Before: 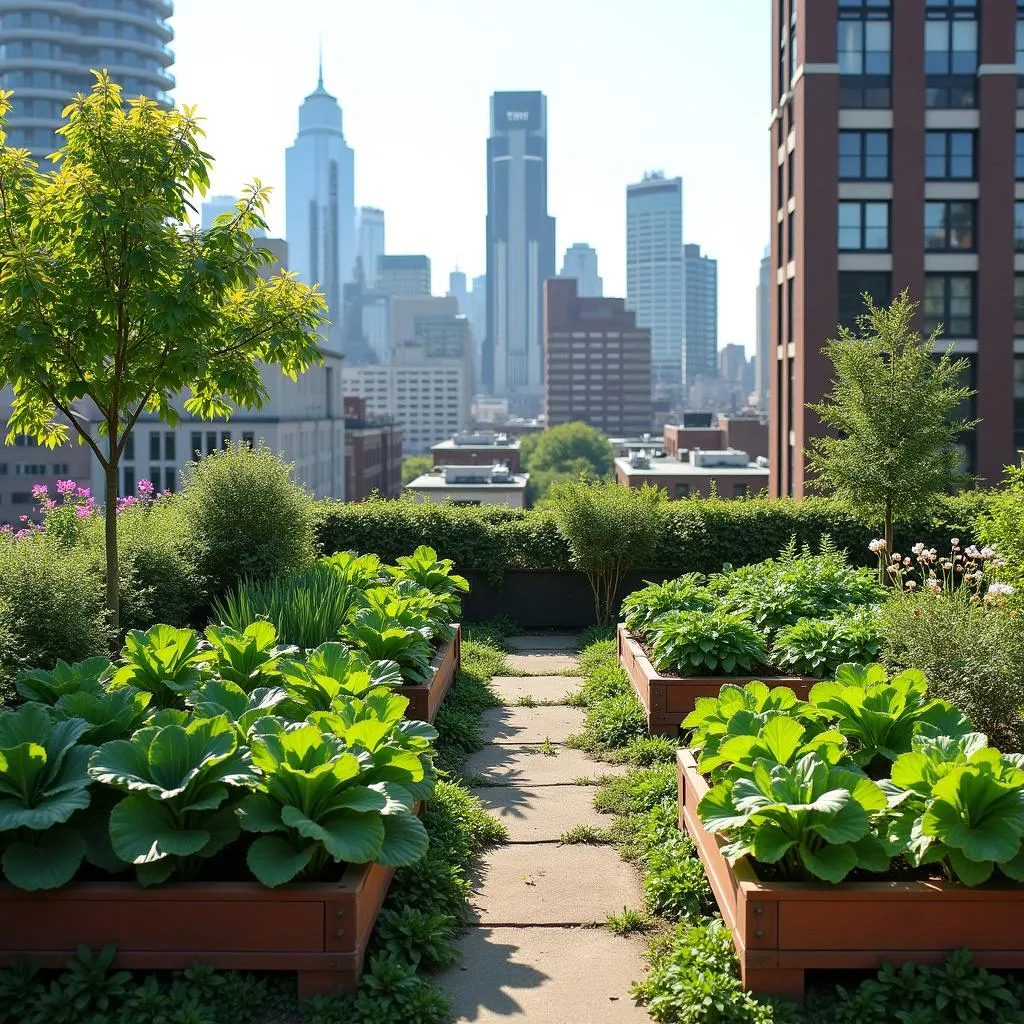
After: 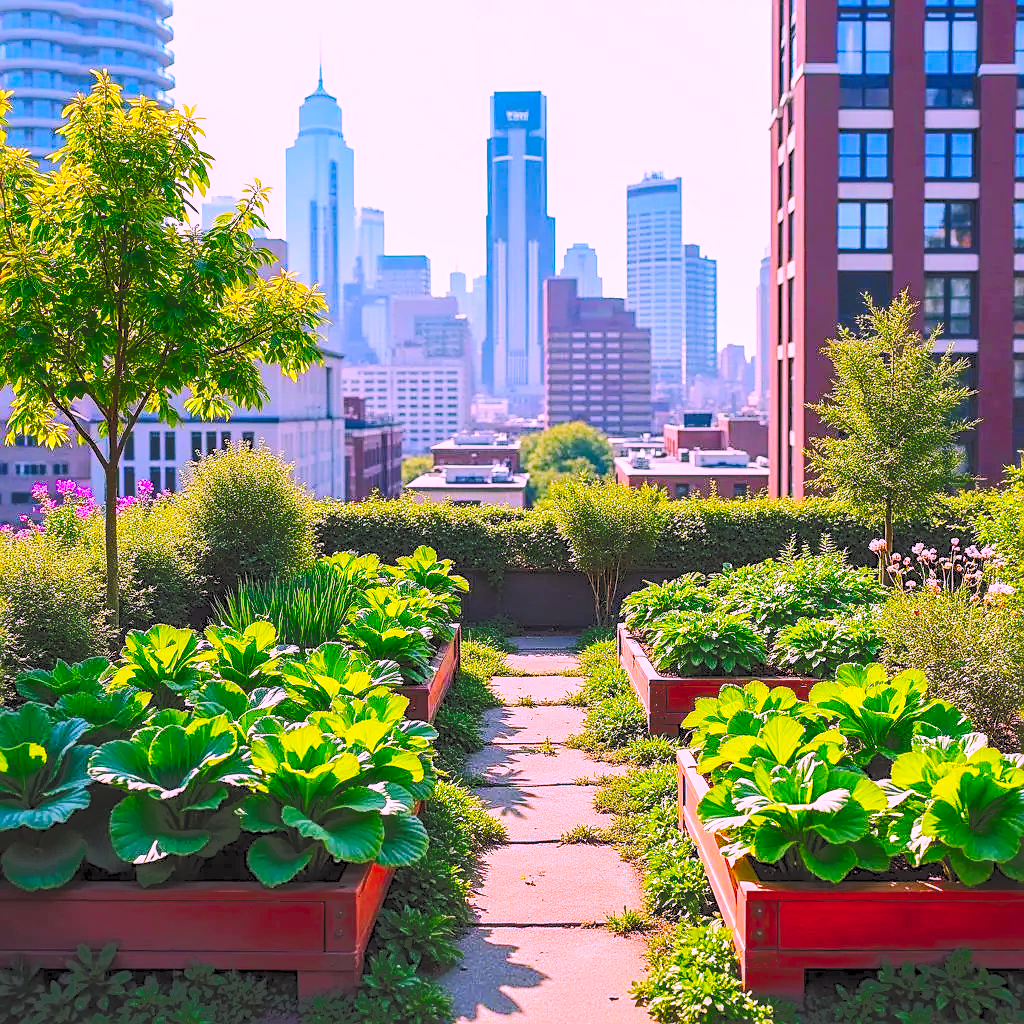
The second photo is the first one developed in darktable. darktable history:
color correction: highlights a* 18.87, highlights b* -12.26, saturation 1.7
local contrast: detail 130%
sharpen: on, module defaults
base curve: curves: ch0 [(0, 0) (0.036, 0.025) (0.121, 0.166) (0.206, 0.329) (0.605, 0.79) (1, 1)], preserve colors none
tone curve: curves: ch0 [(0, 0) (0.003, 0.055) (0.011, 0.111) (0.025, 0.126) (0.044, 0.169) (0.069, 0.215) (0.1, 0.199) (0.136, 0.207) (0.177, 0.259) (0.224, 0.327) (0.277, 0.361) (0.335, 0.431) (0.399, 0.501) (0.468, 0.589) (0.543, 0.683) (0.623, 0.73) (0.709, 0.796) (0.801, 0.863) (0.898, 0.921) (1, 1)], color space Lab, independent channels, preserve colors none
shadows and highlights: highlights color adjustment 55.05%
